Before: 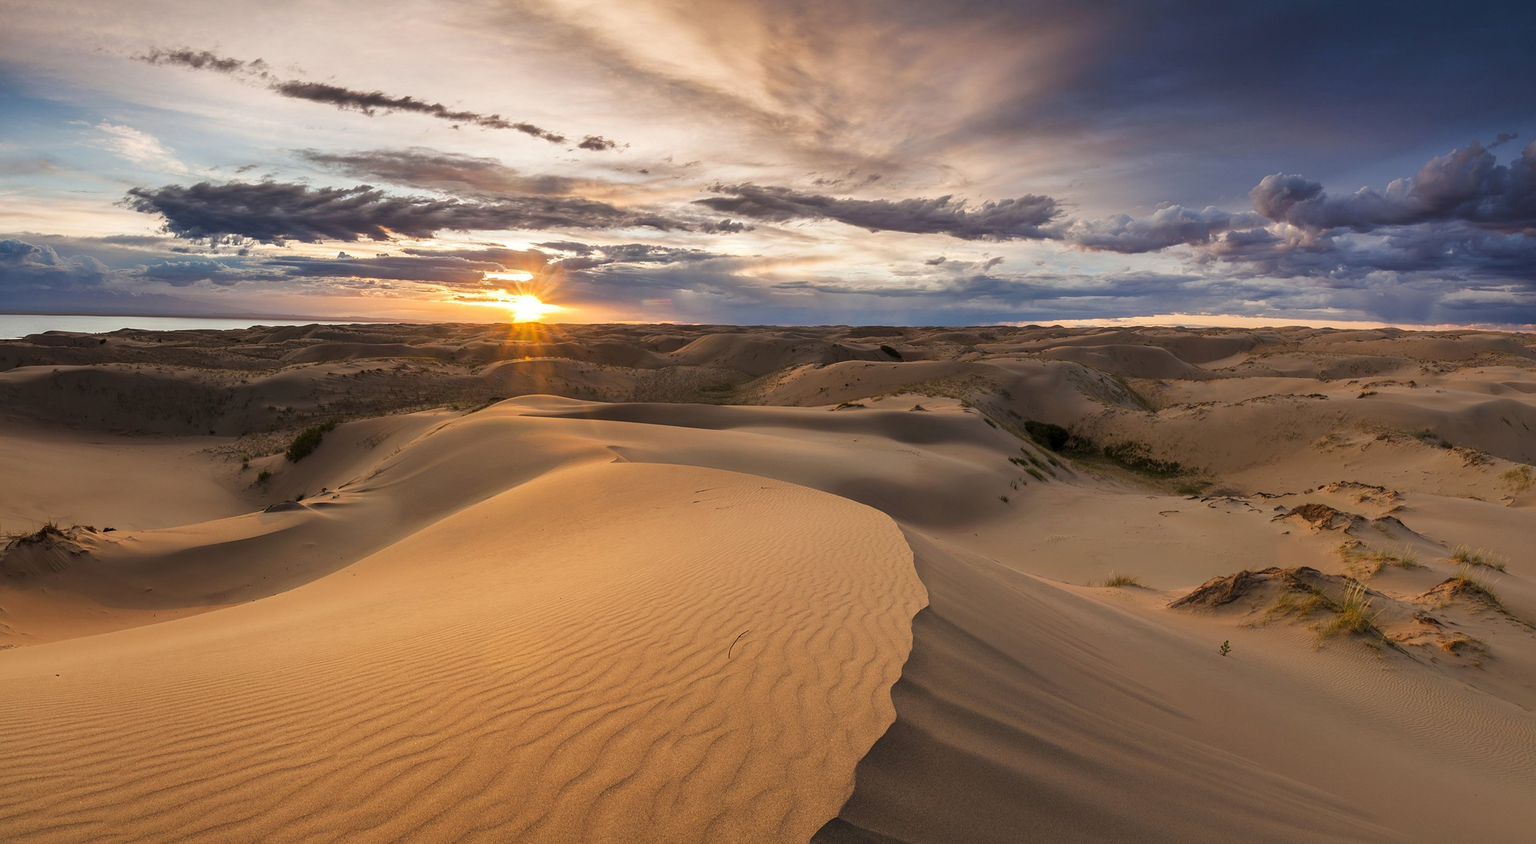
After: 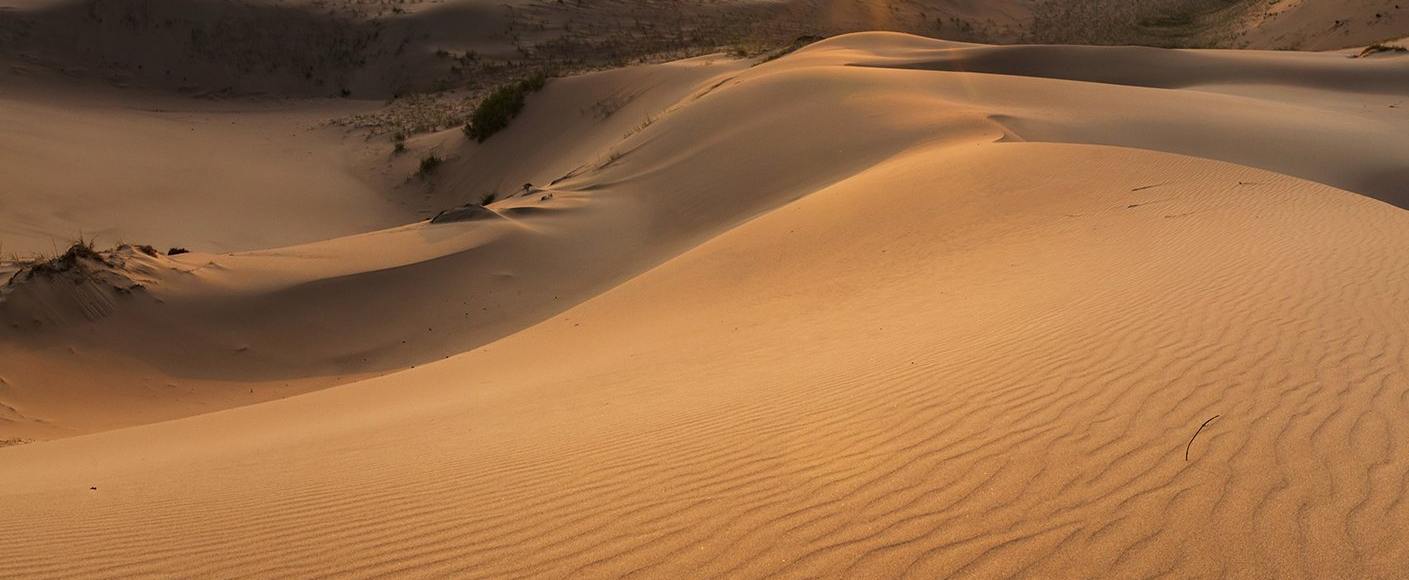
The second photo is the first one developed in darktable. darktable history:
crop: top 44.487%, right 43.621%, bottom 13.288%
